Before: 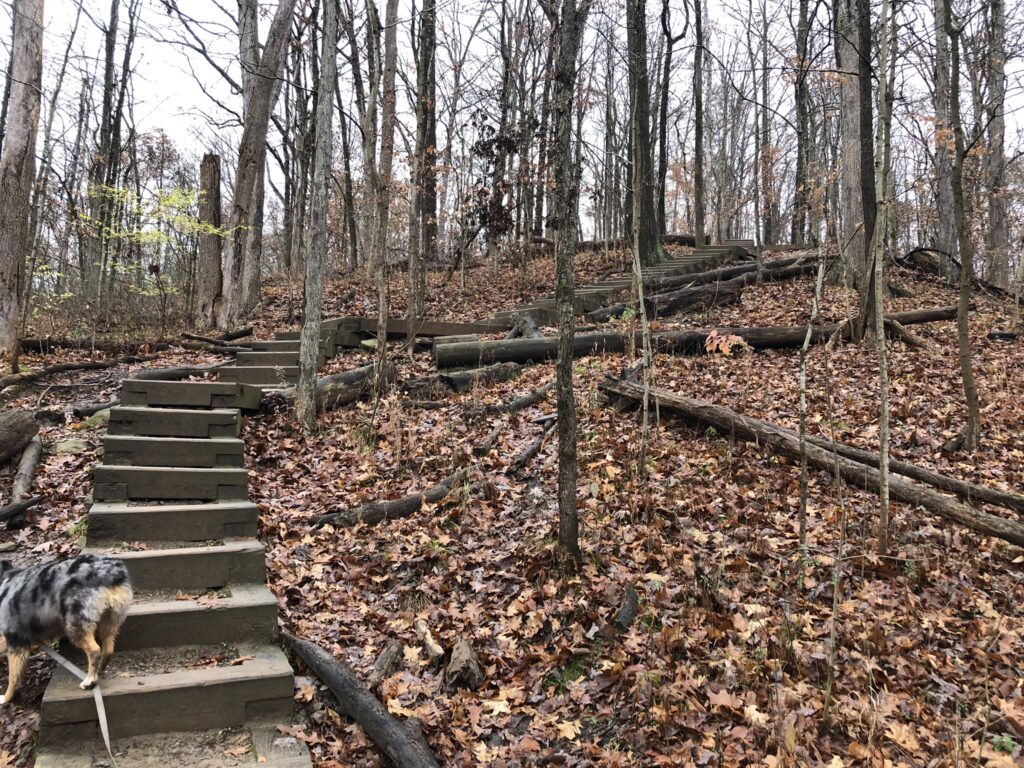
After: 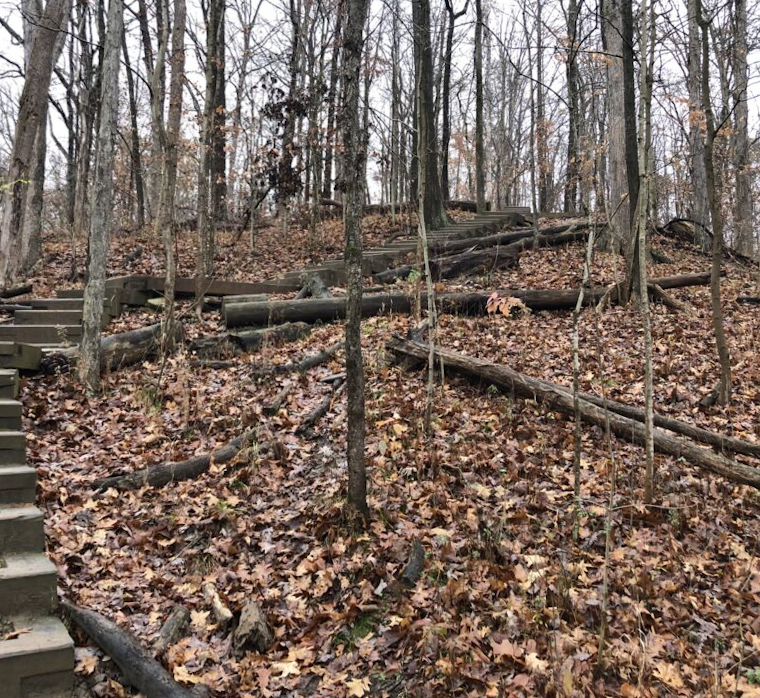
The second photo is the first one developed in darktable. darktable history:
crop and rotate: left 24.6%
rotate and perspective: rotation -0.013°, lens shift (vertical) -0.027, lens shift (horizontal) 0.178, crop left 0.016, crop right 0.989, crop top 0.082, crop bottom 0.918
